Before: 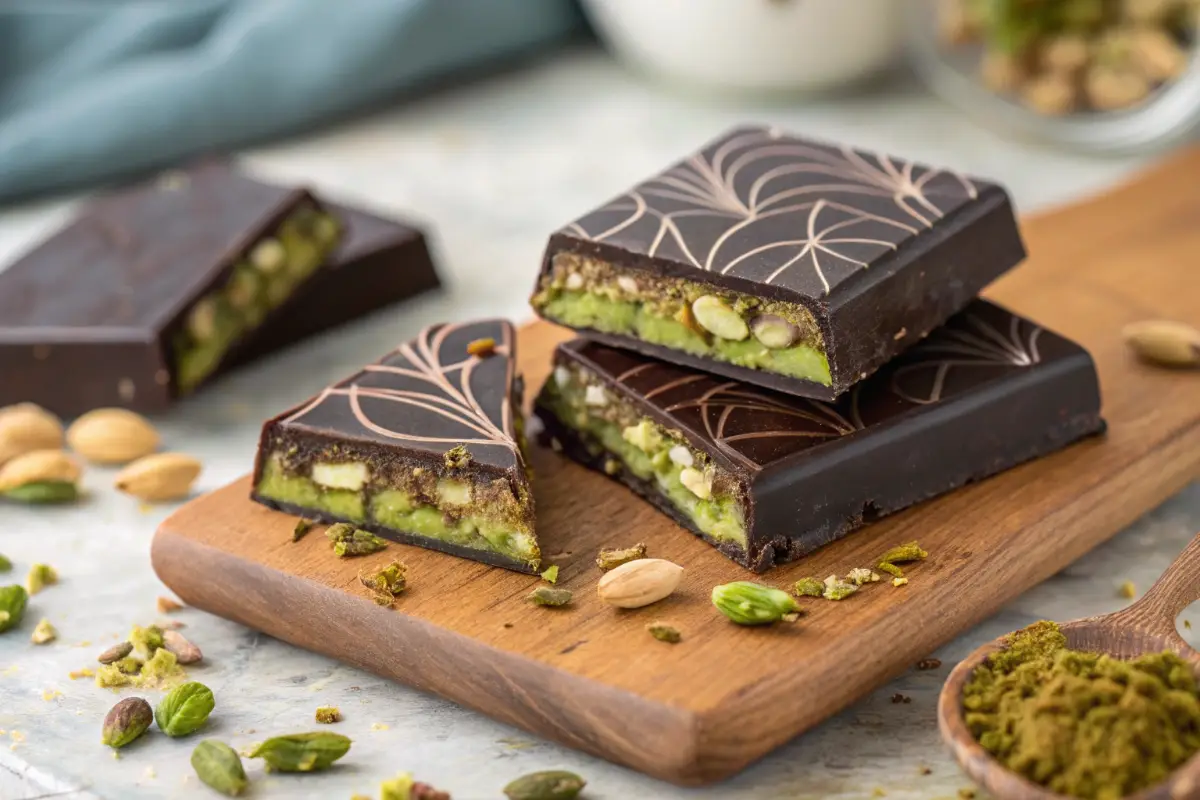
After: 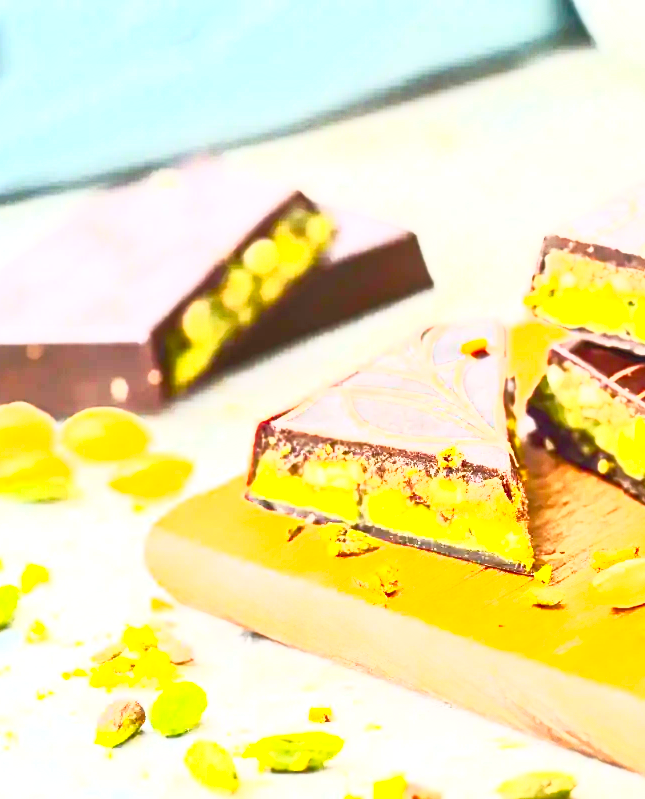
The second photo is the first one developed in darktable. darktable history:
tone curve: curves: ch0 [(0, 0) (0.003, 0.032) (0.011, 0.033) (0.025, 0.036) (0.044, 0.046) (0.069, 0.069) (0.1, 0.108) (0.136, 0.157) (0.177, 0.208) (0.224, 0.256) (0.277, 0.313) (0.335, 0.379) (0.399, 0.444) (0.468, 0.514) (0.543, 0.595) (0.623, 0.687) (0.709, 0.772) (0.801, 0.854) (0.898, 0.933) (1, 1)], preserve colors none
exposure: black level correction 0, exposure 1.3 EV, compensate highlight preservation false
crop: left 0.587%, right 45.588%, bottom 0.086%
contrast brightness saturation: contrast 1, brightness 1, saturation 1
